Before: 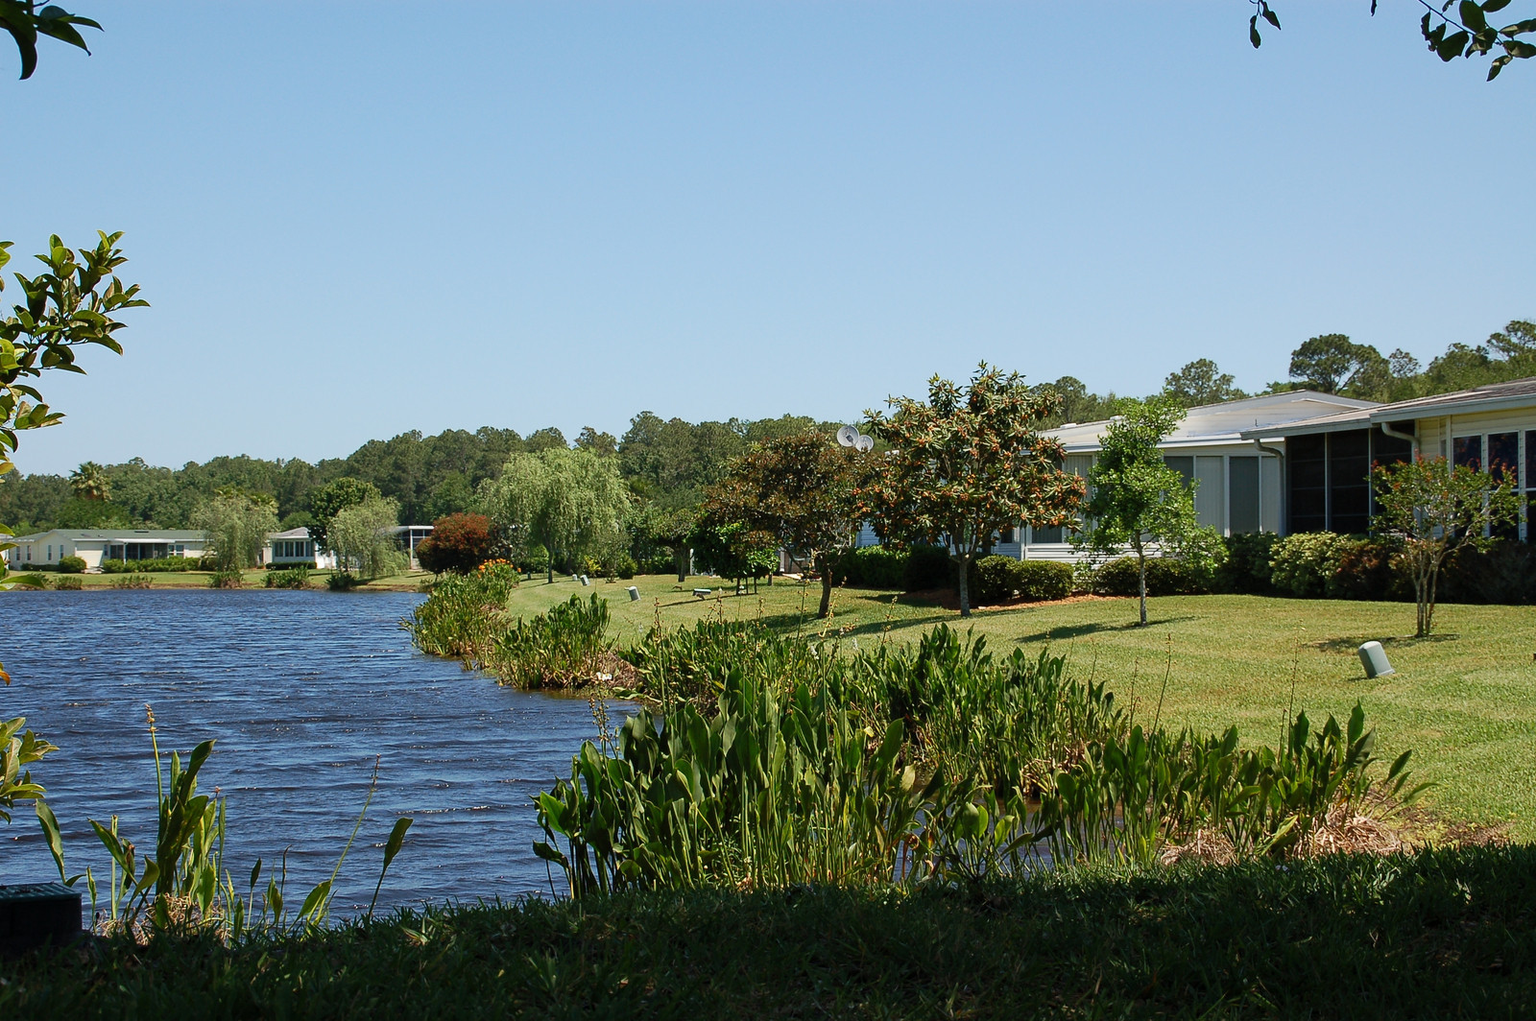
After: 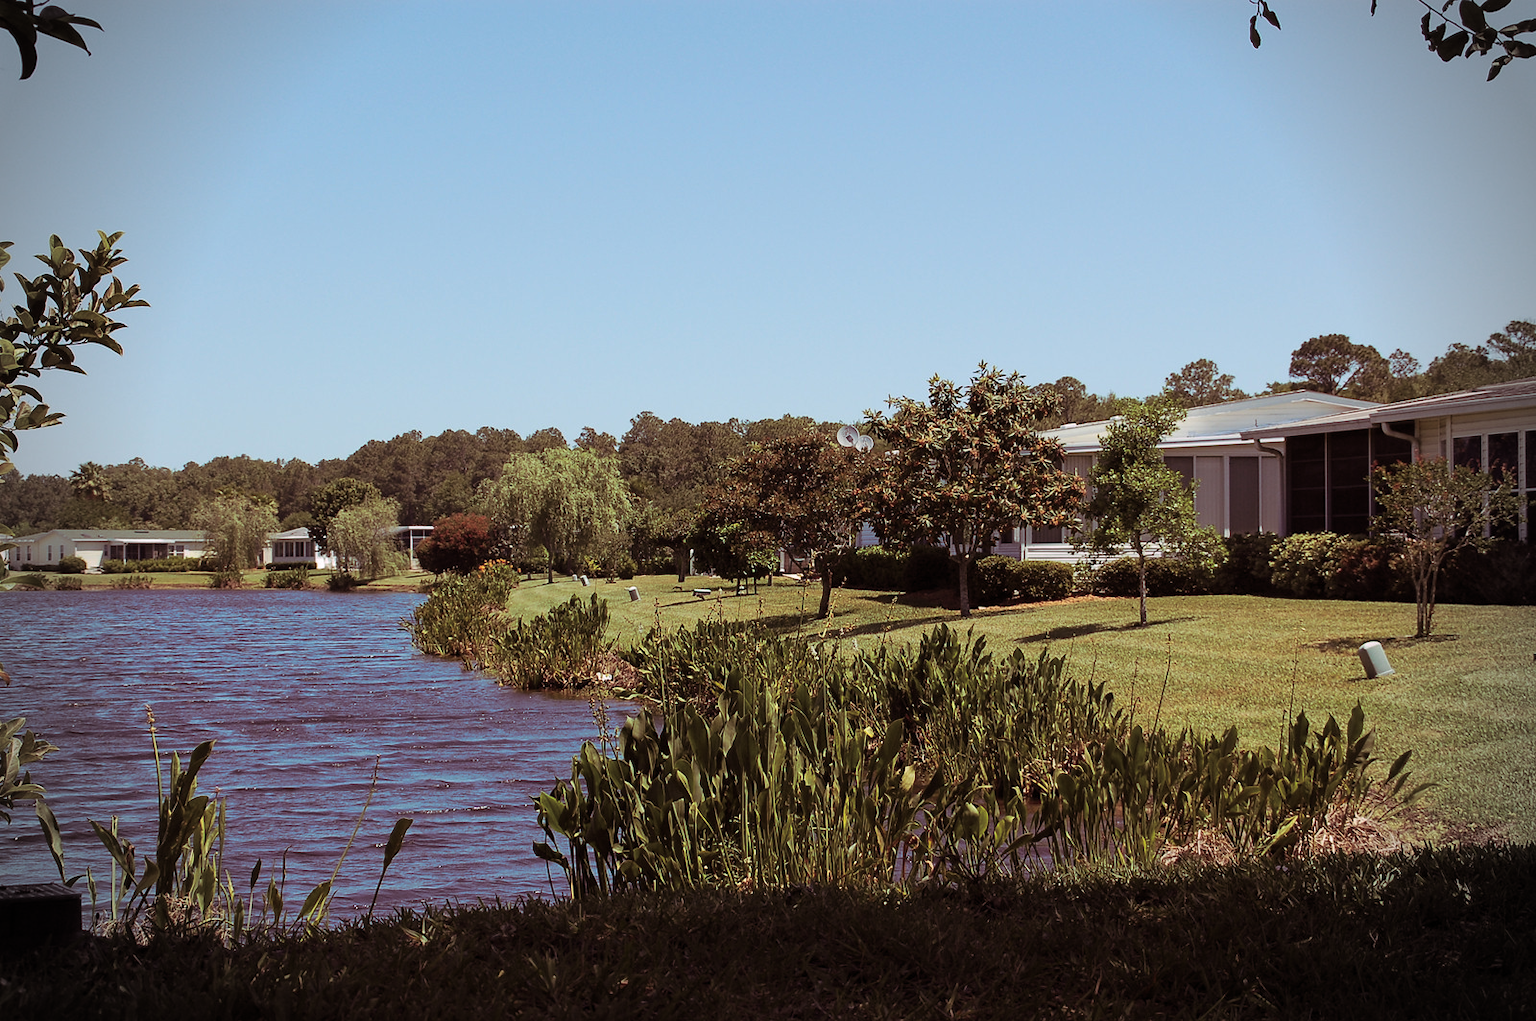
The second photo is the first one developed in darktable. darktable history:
vignetting: fall-off radius 31.48%, brightness -0.472
split-toning: highlights › hue 298.8°, highlights › saturation 0.73, compress 41.76%
